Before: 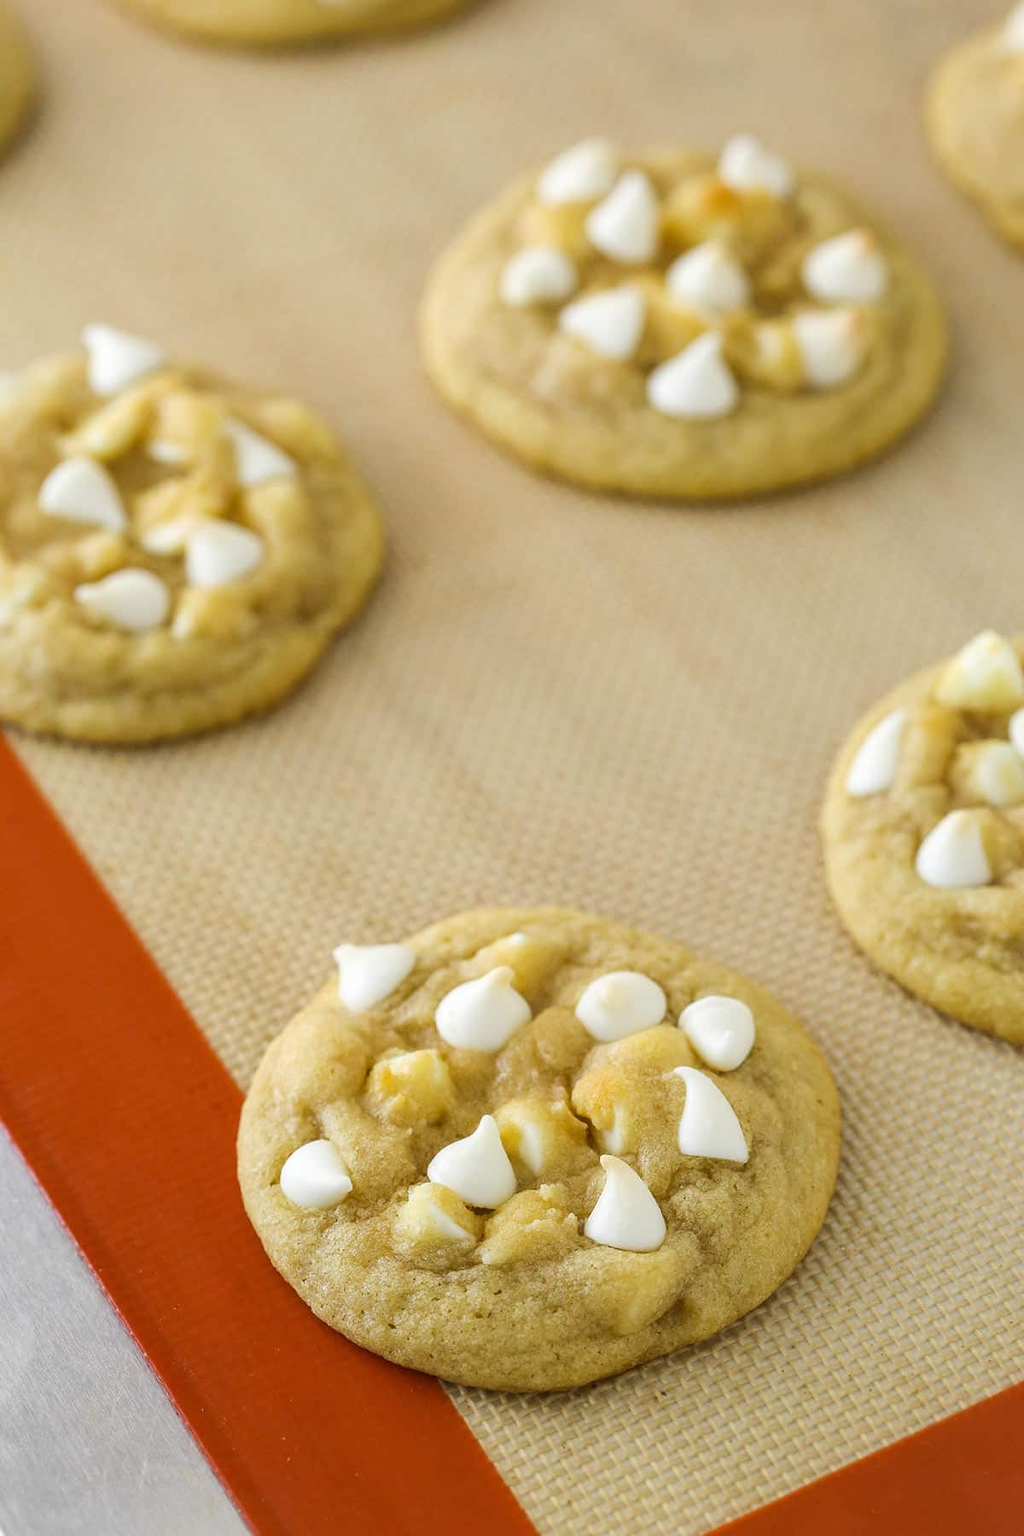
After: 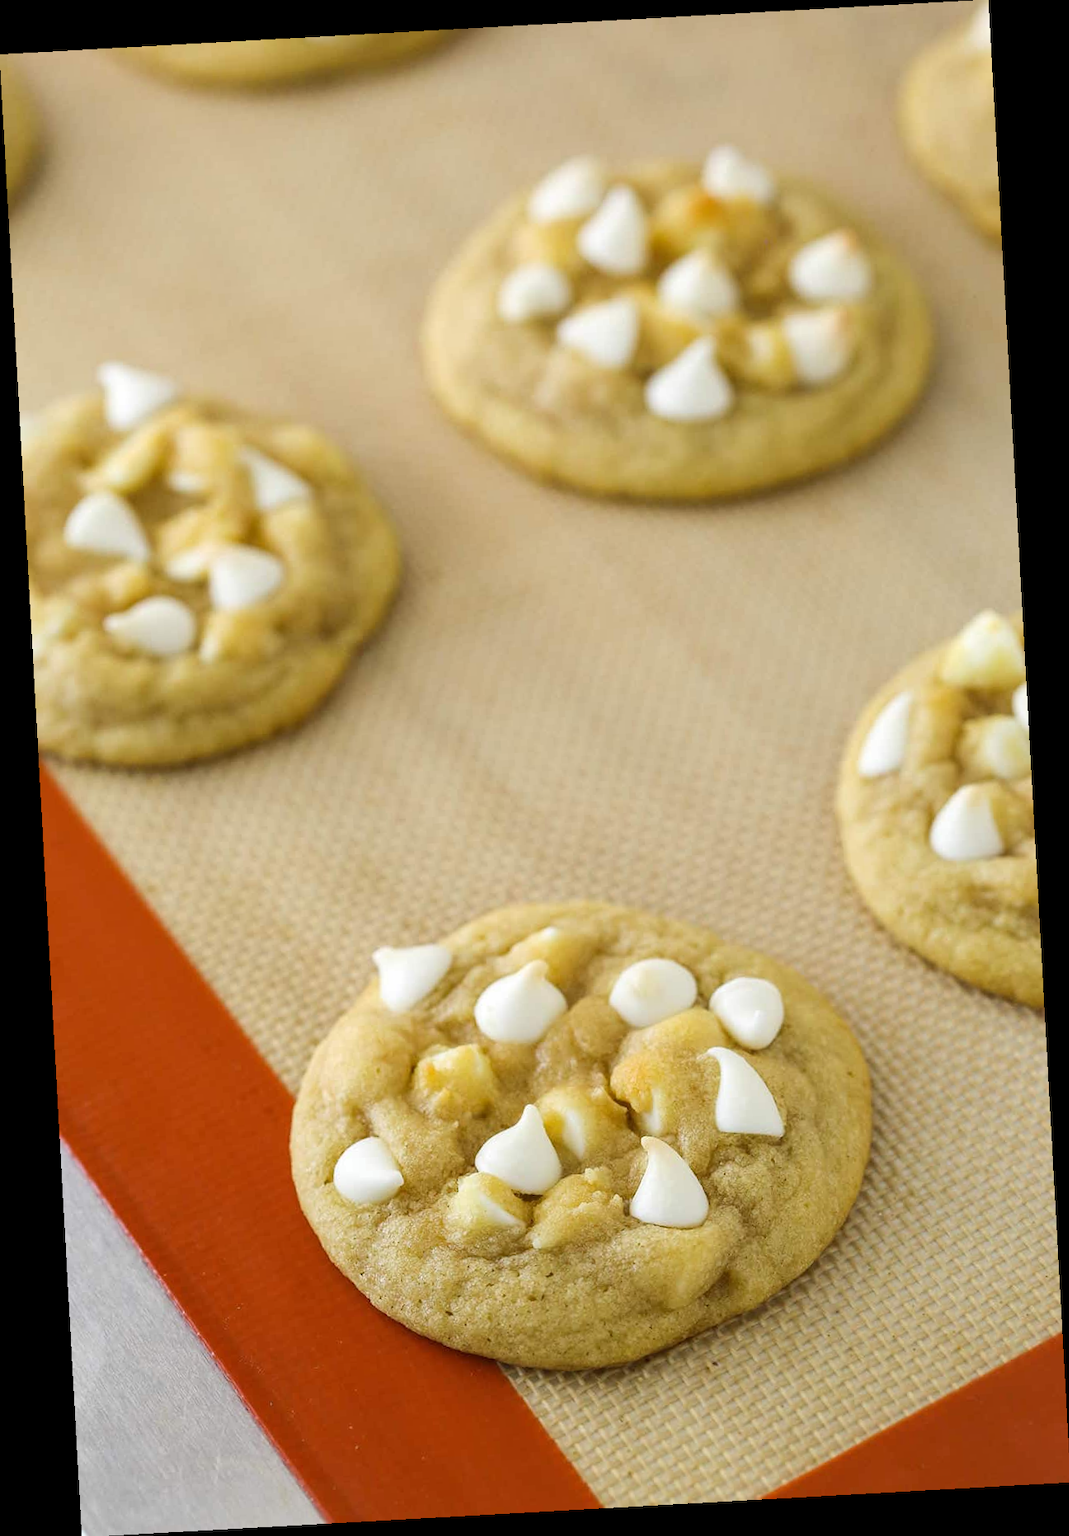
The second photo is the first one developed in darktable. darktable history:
rotate and perspective: rotation -3.18°, automatic cropping off
exposure: exposure 0.014 EV, compensate highlight preservation false
